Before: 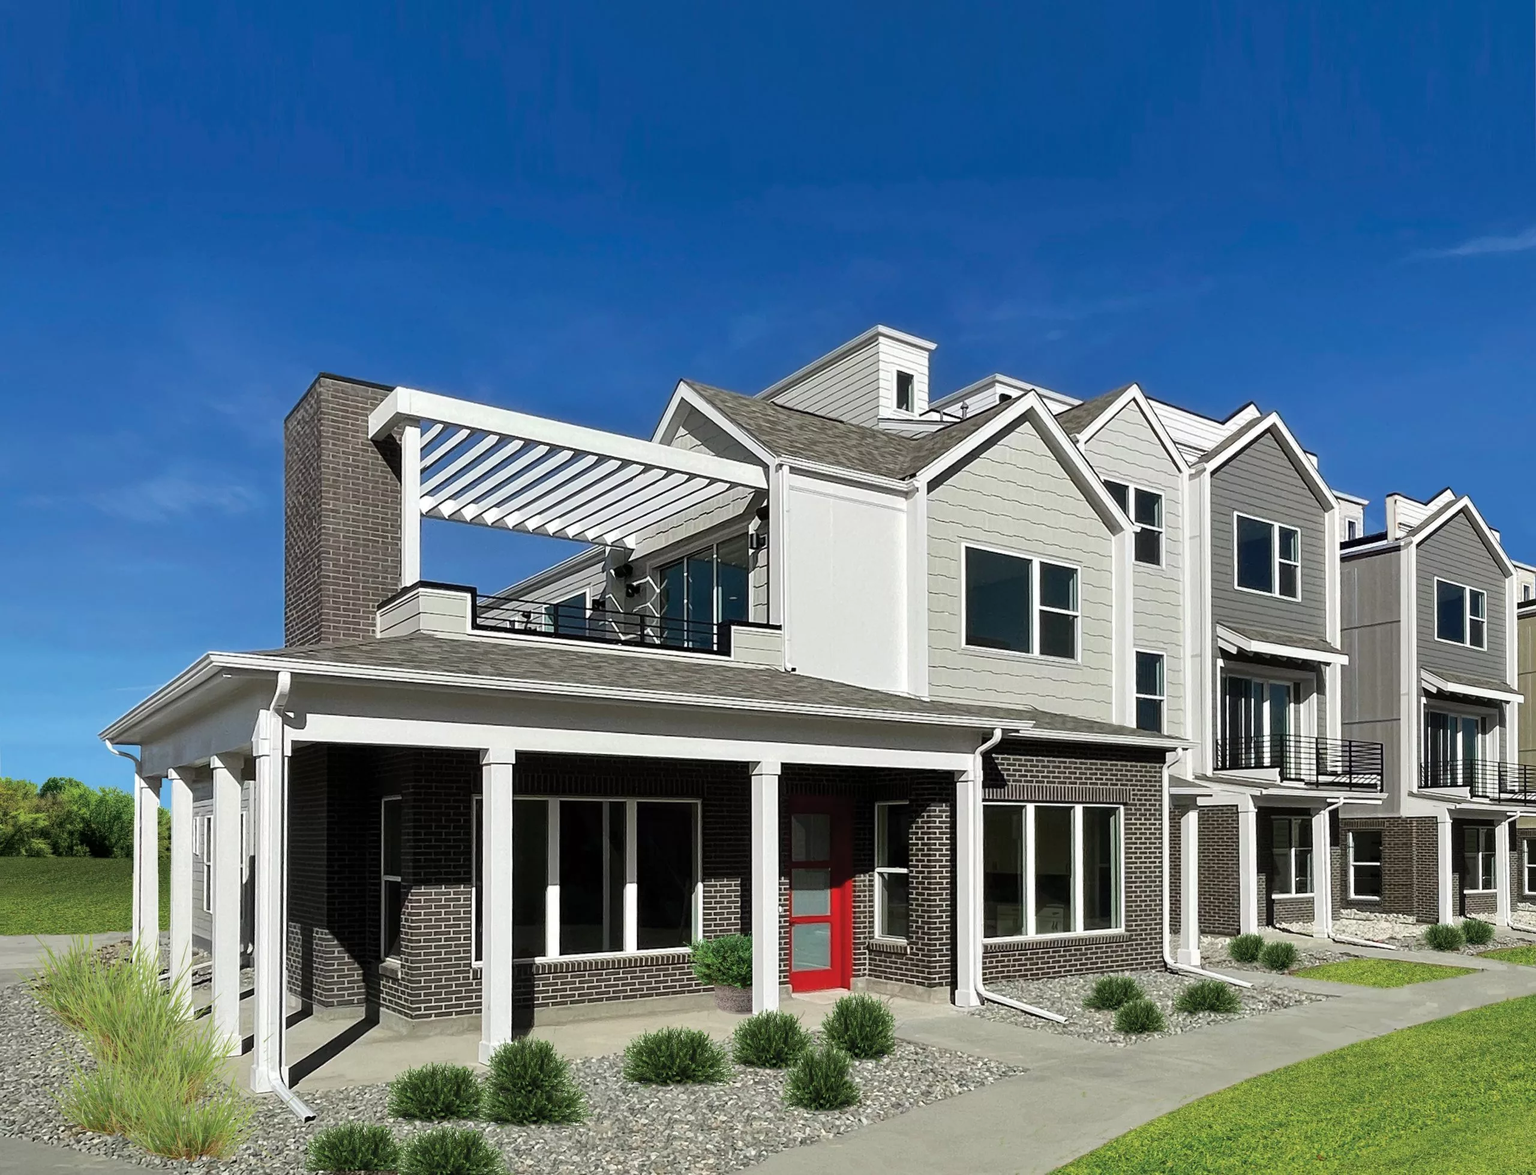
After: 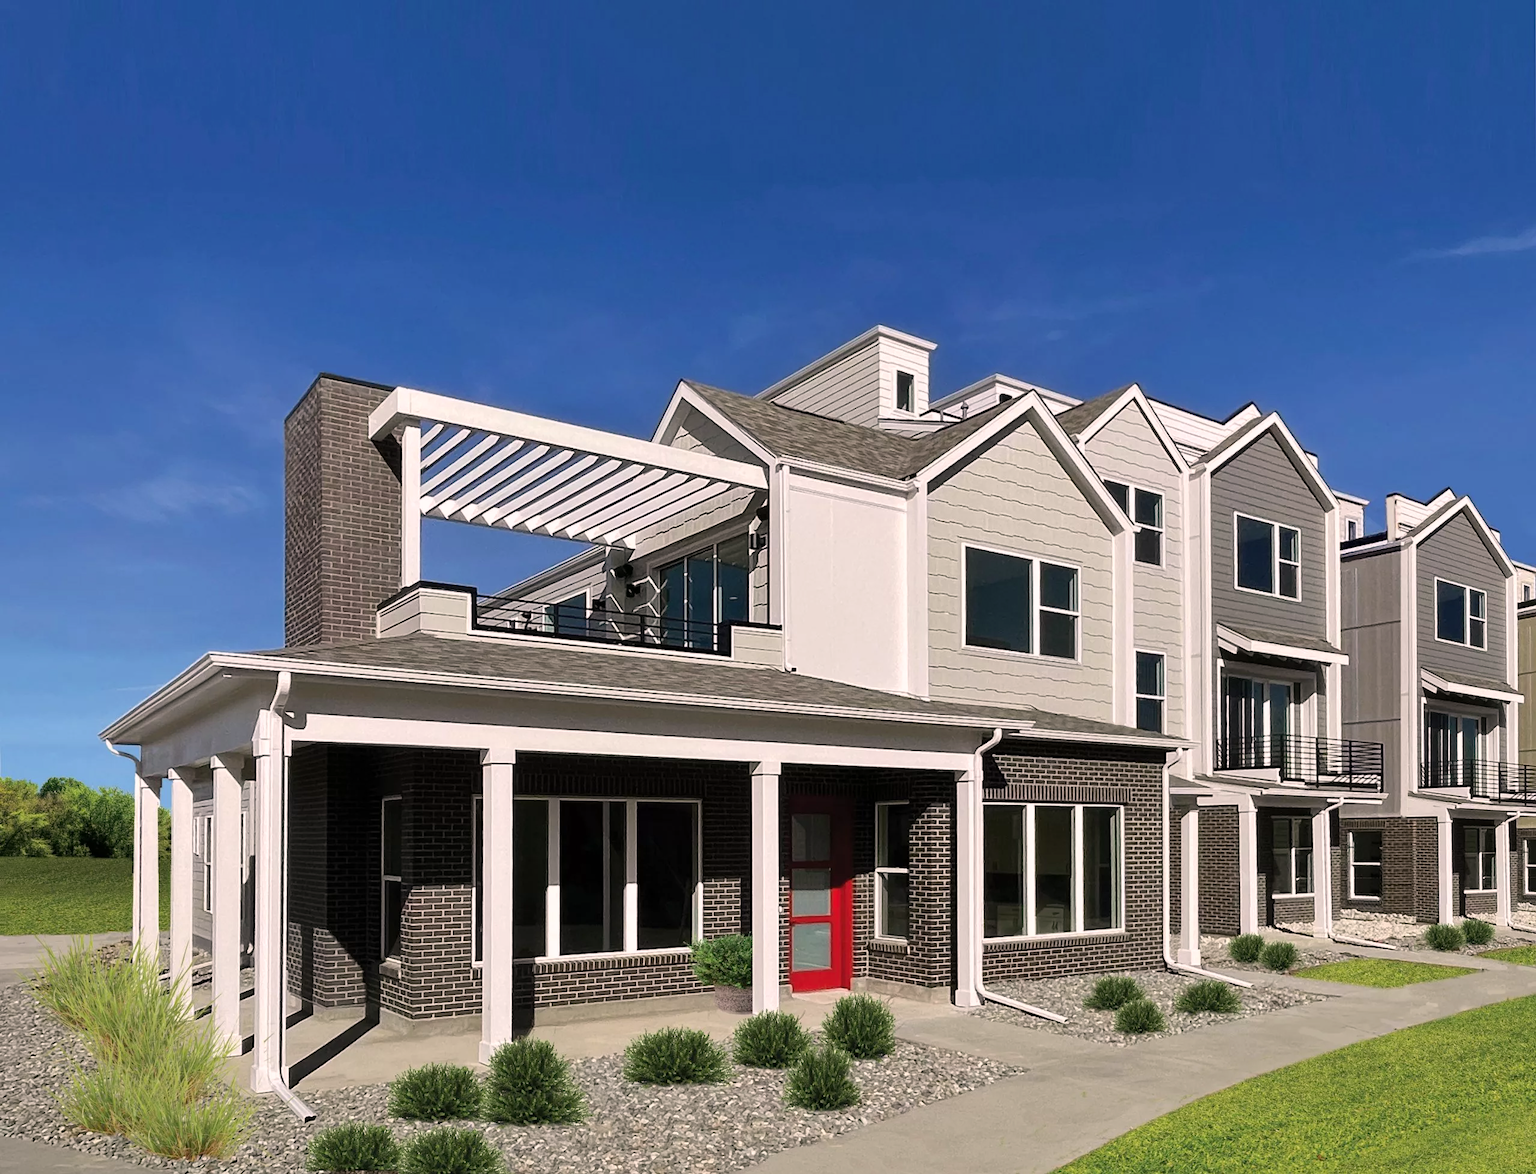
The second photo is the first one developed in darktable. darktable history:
color correction: highlights a* 7.97, highlights b* 3.74
